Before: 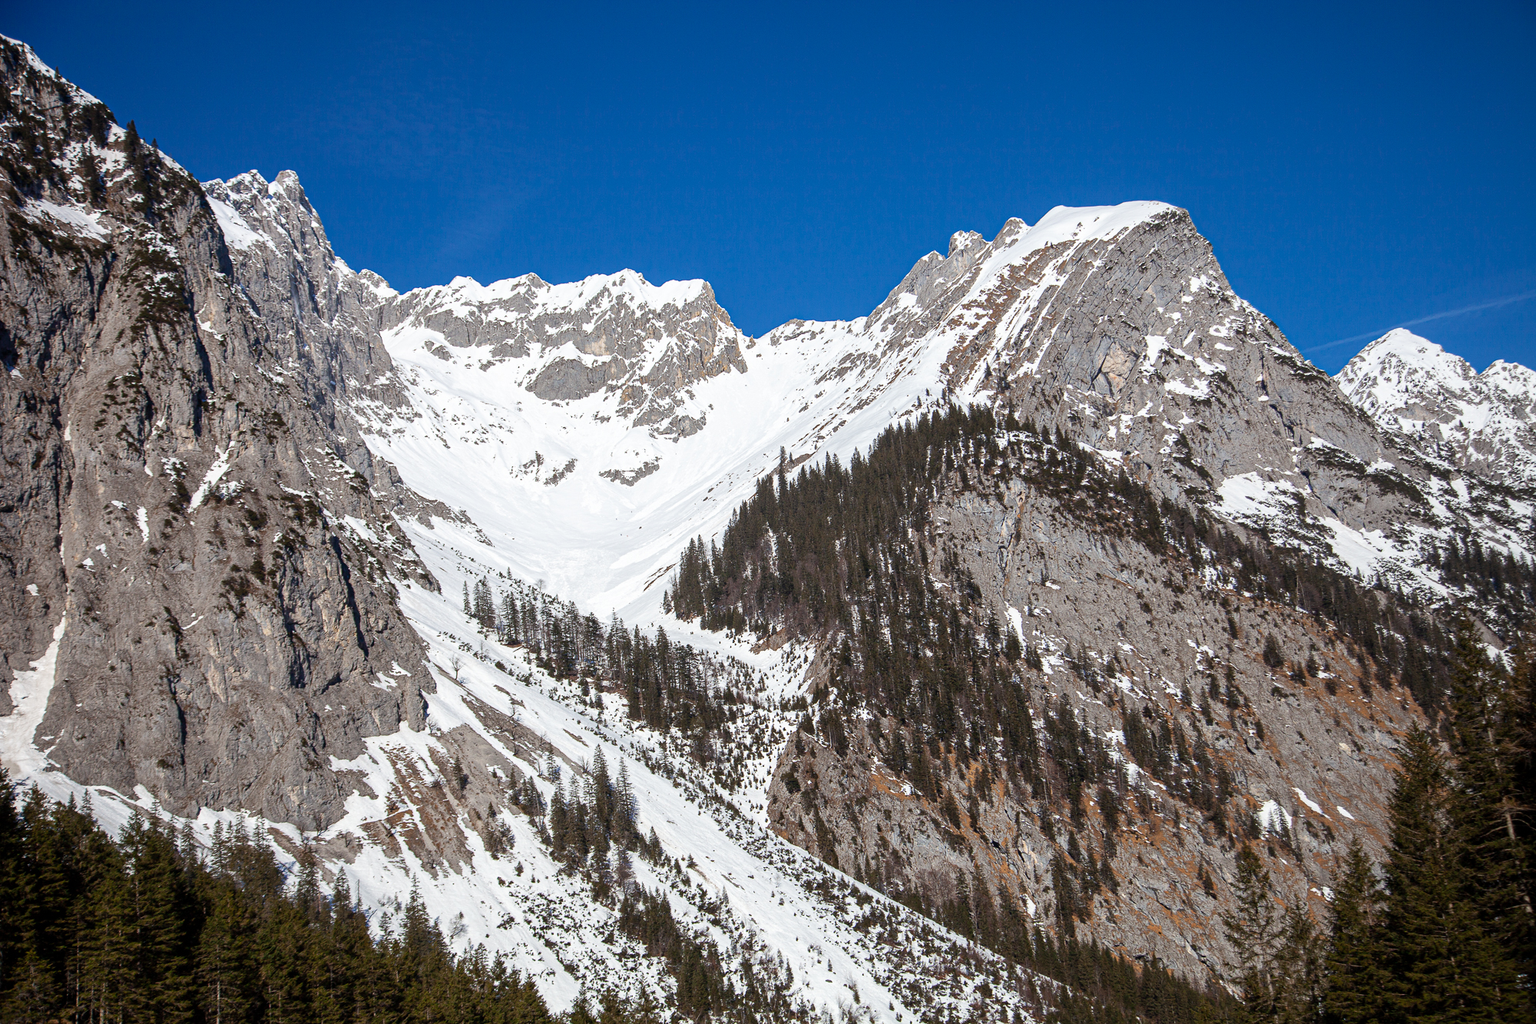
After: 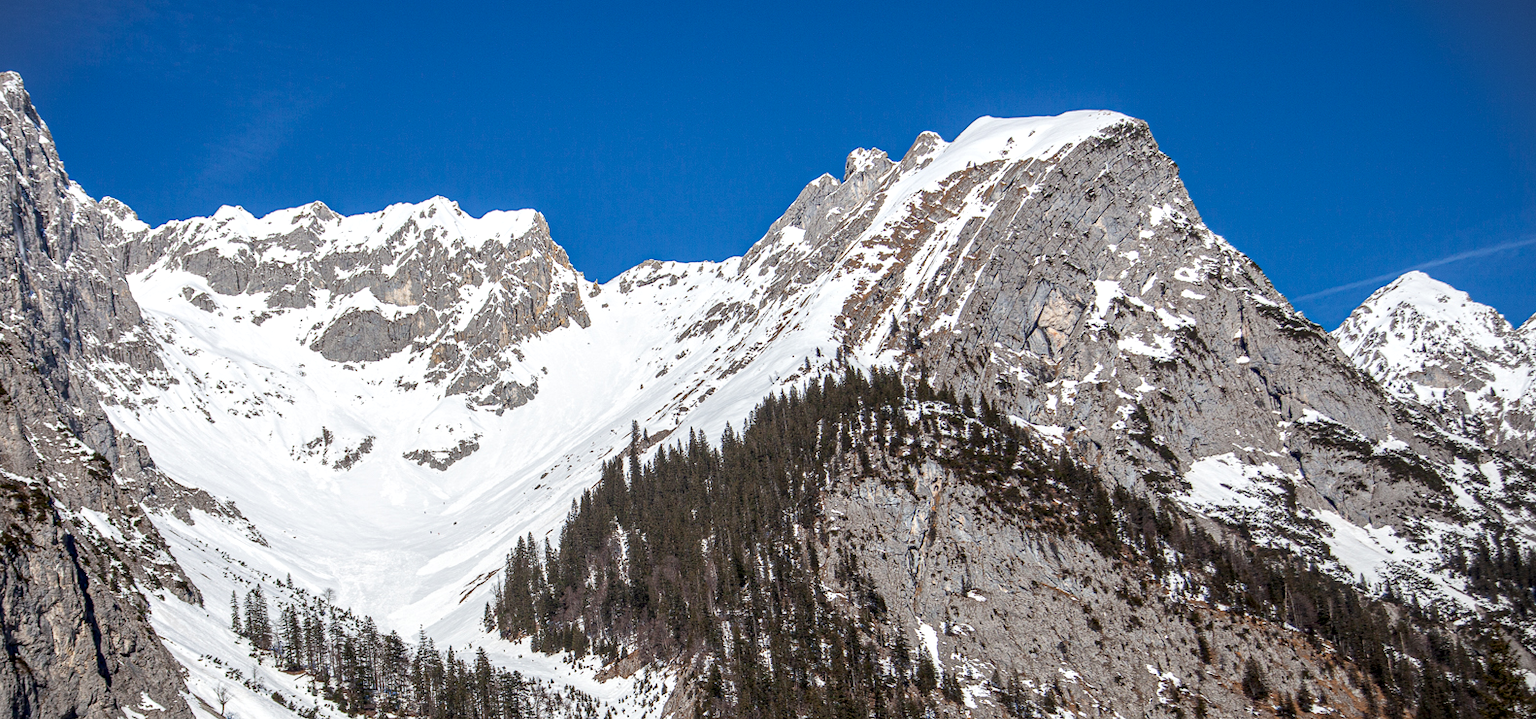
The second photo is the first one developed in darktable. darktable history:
exposure: black level correction 0.005, exposure 0.006 EV, compensate highlight preservation false
crop: left 18.295%, top 11.116%, right 2.562%, bottom 33.278%
vignetting: fall-off start 100.87%, width/height ratio 1.308
local contrast: detail 130%
